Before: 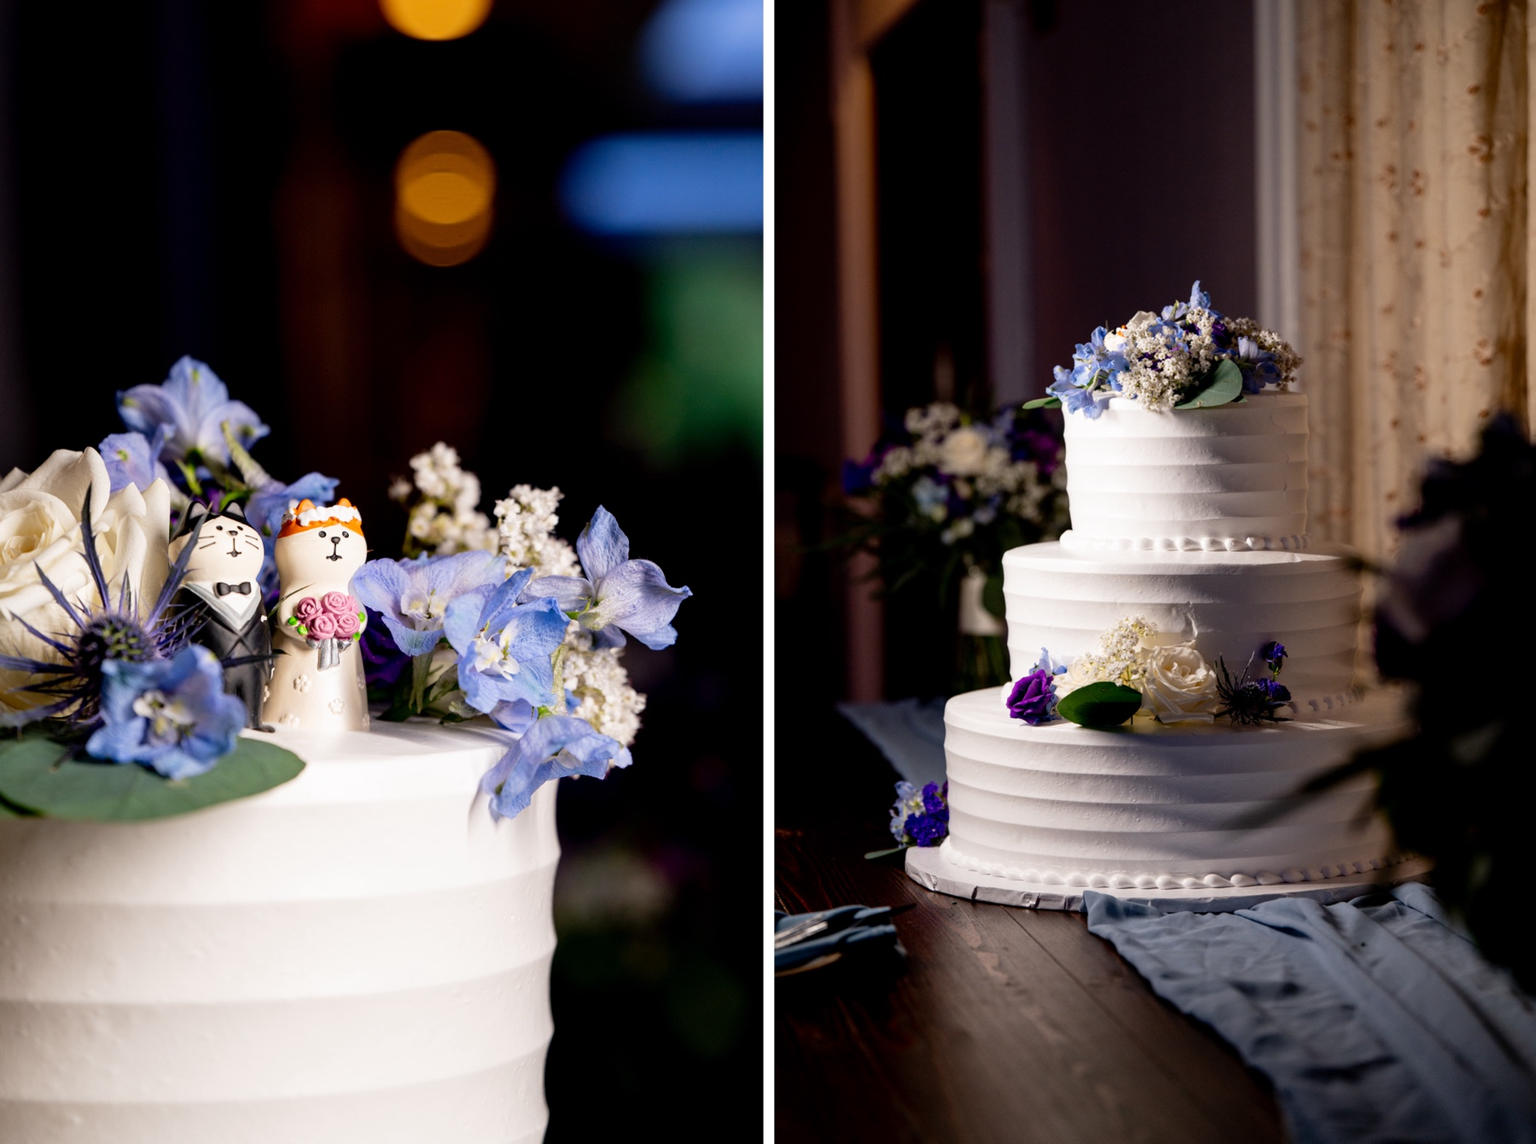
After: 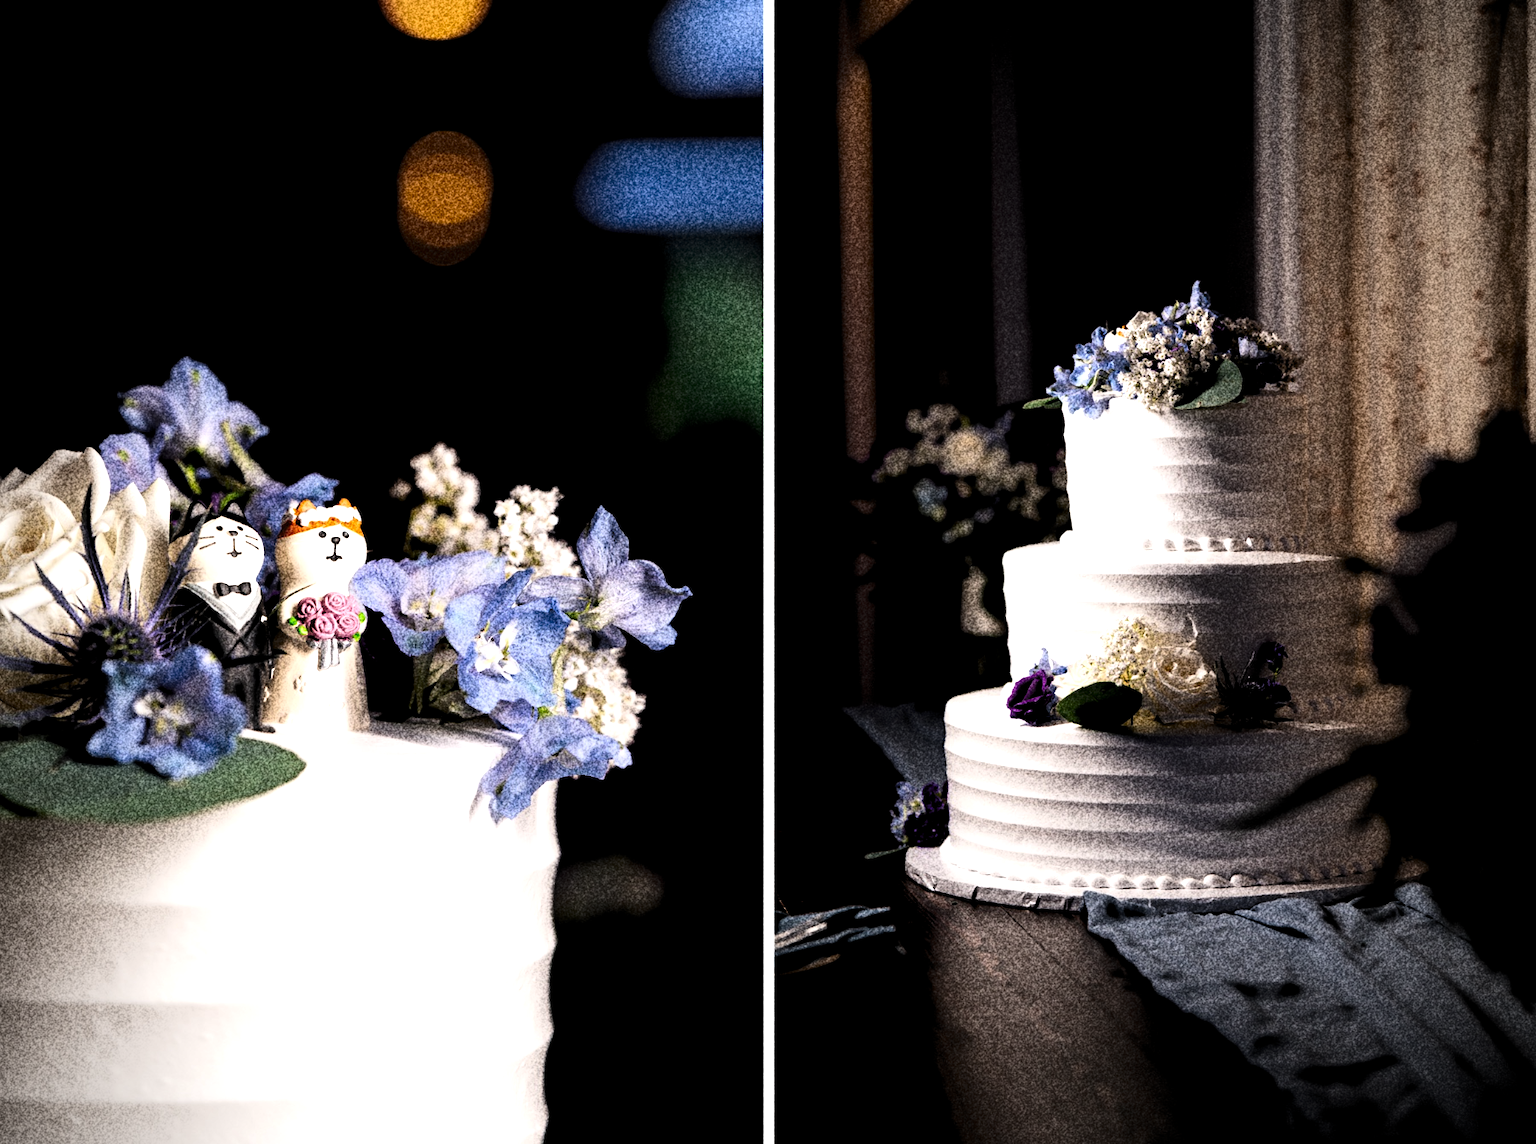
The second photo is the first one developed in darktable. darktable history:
levels: levels [0.129, 0.519, 0.867]
vignetting: fall-off start 79.88%
grain: coarseness 30.02 ISO, strength 100%
